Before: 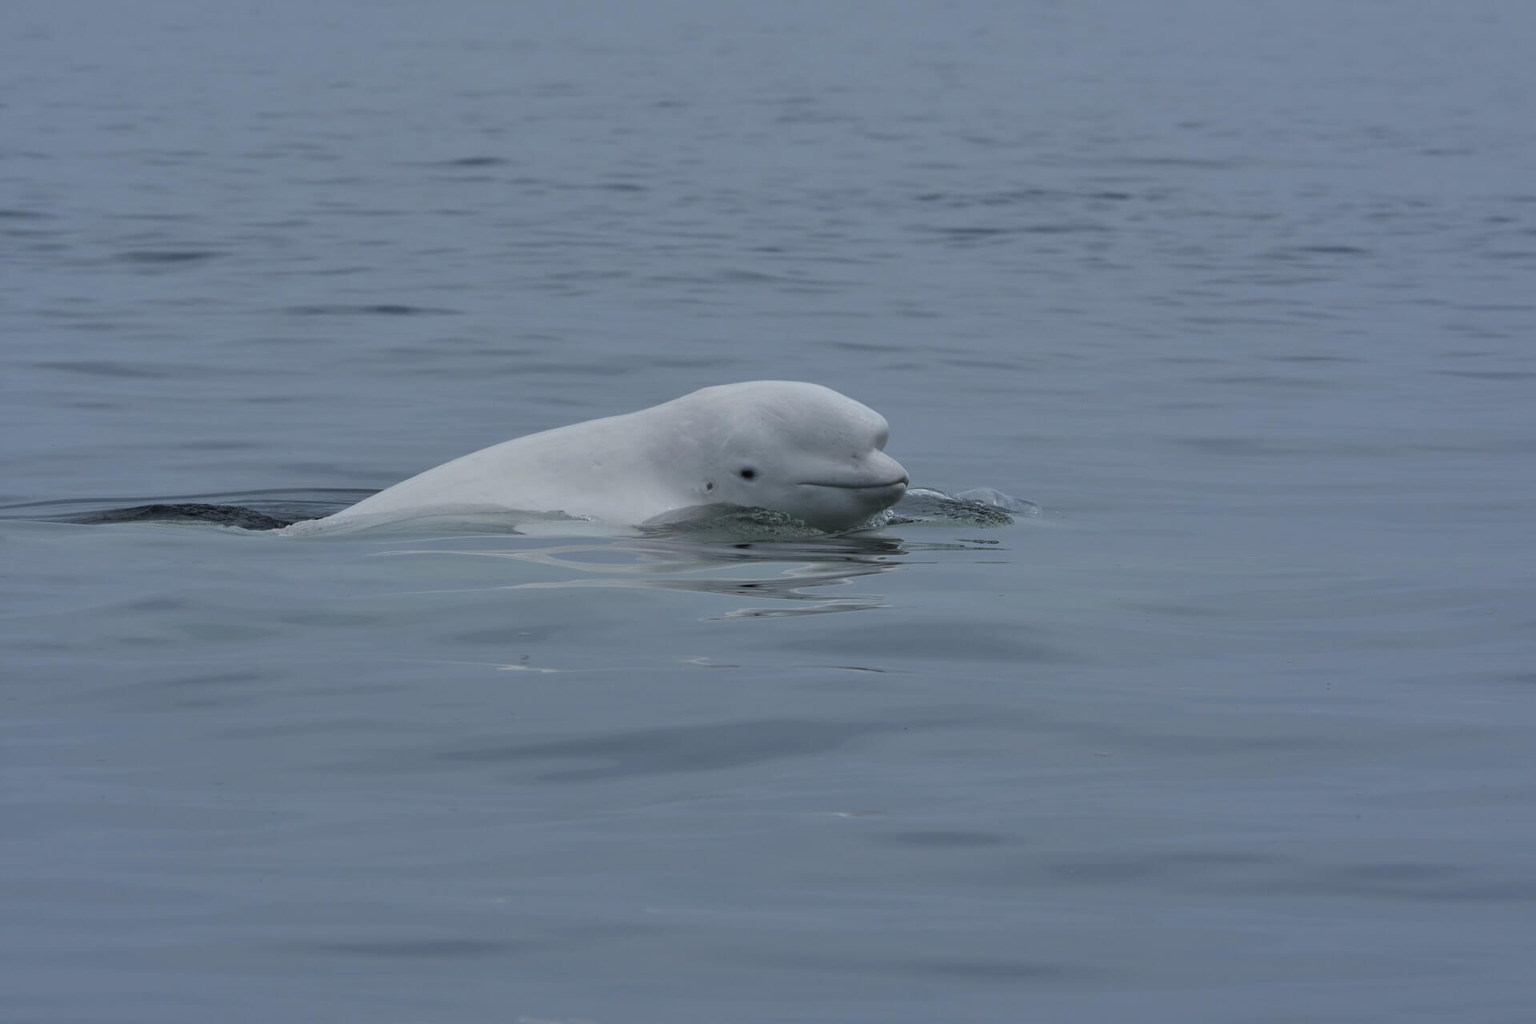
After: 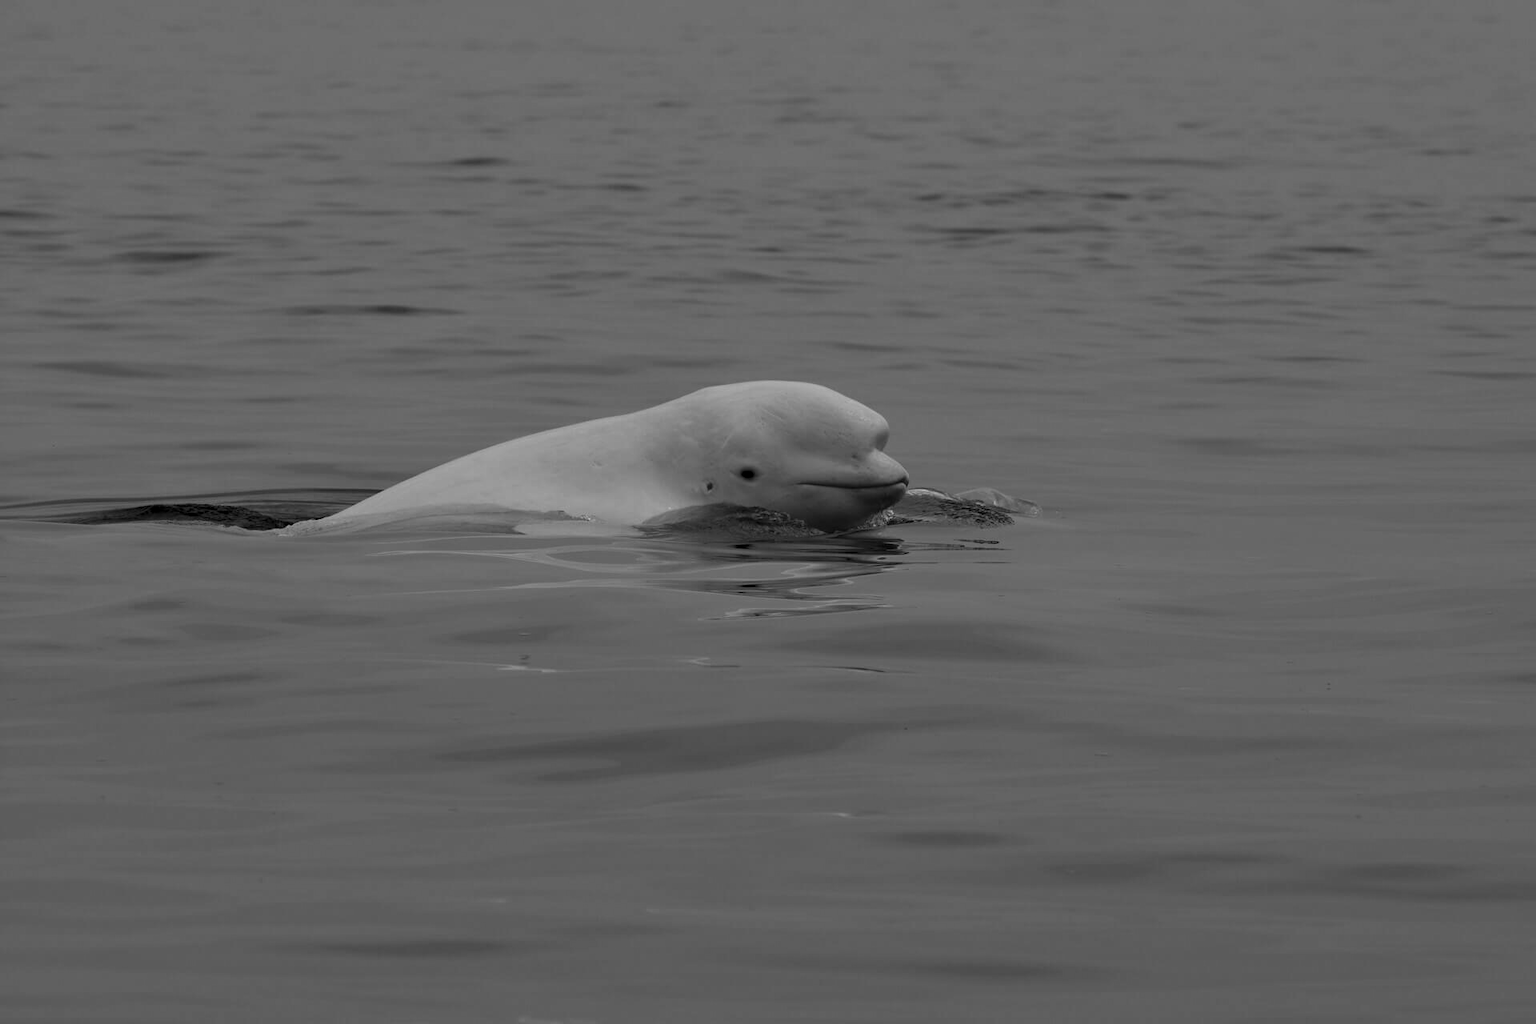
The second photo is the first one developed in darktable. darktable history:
monochrome: on, module defaults
levels: levels [0.116, 0.574, 1]
